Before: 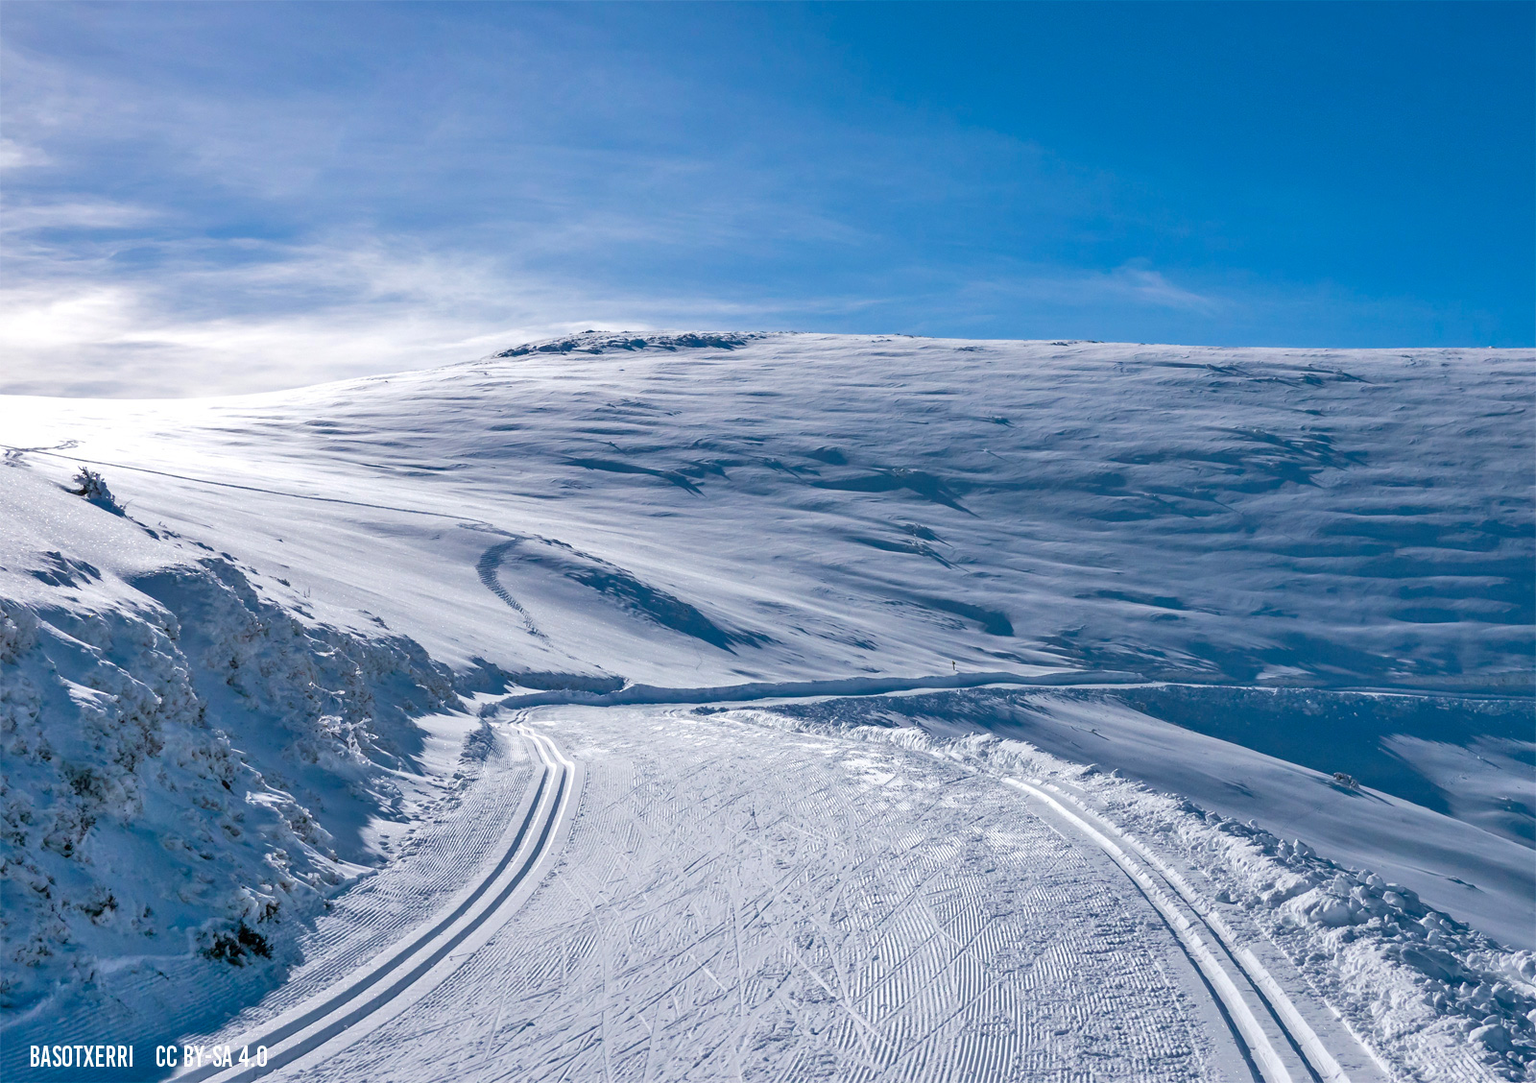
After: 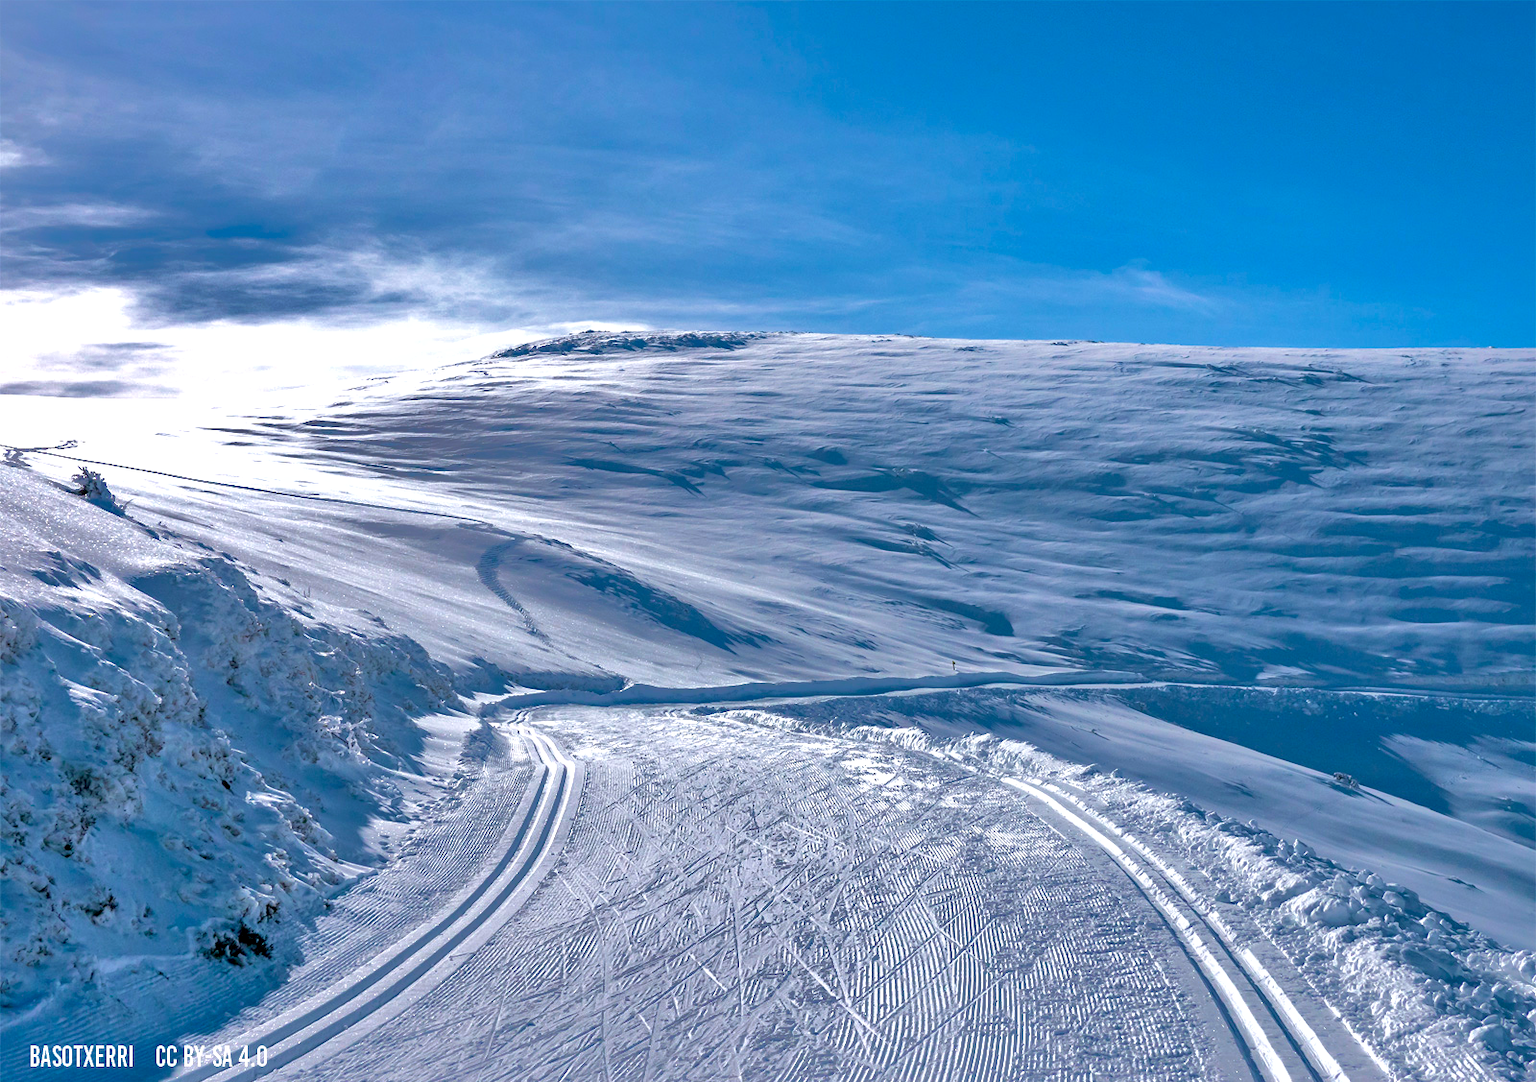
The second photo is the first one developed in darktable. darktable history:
shadows and highlights: shadows 38.17, highlights -74.18
exposure: black level correction 0.005, exposure 0.409 EV, compensate exposure bias true, compensate highlight preservation false
velvia: on, module defaults
